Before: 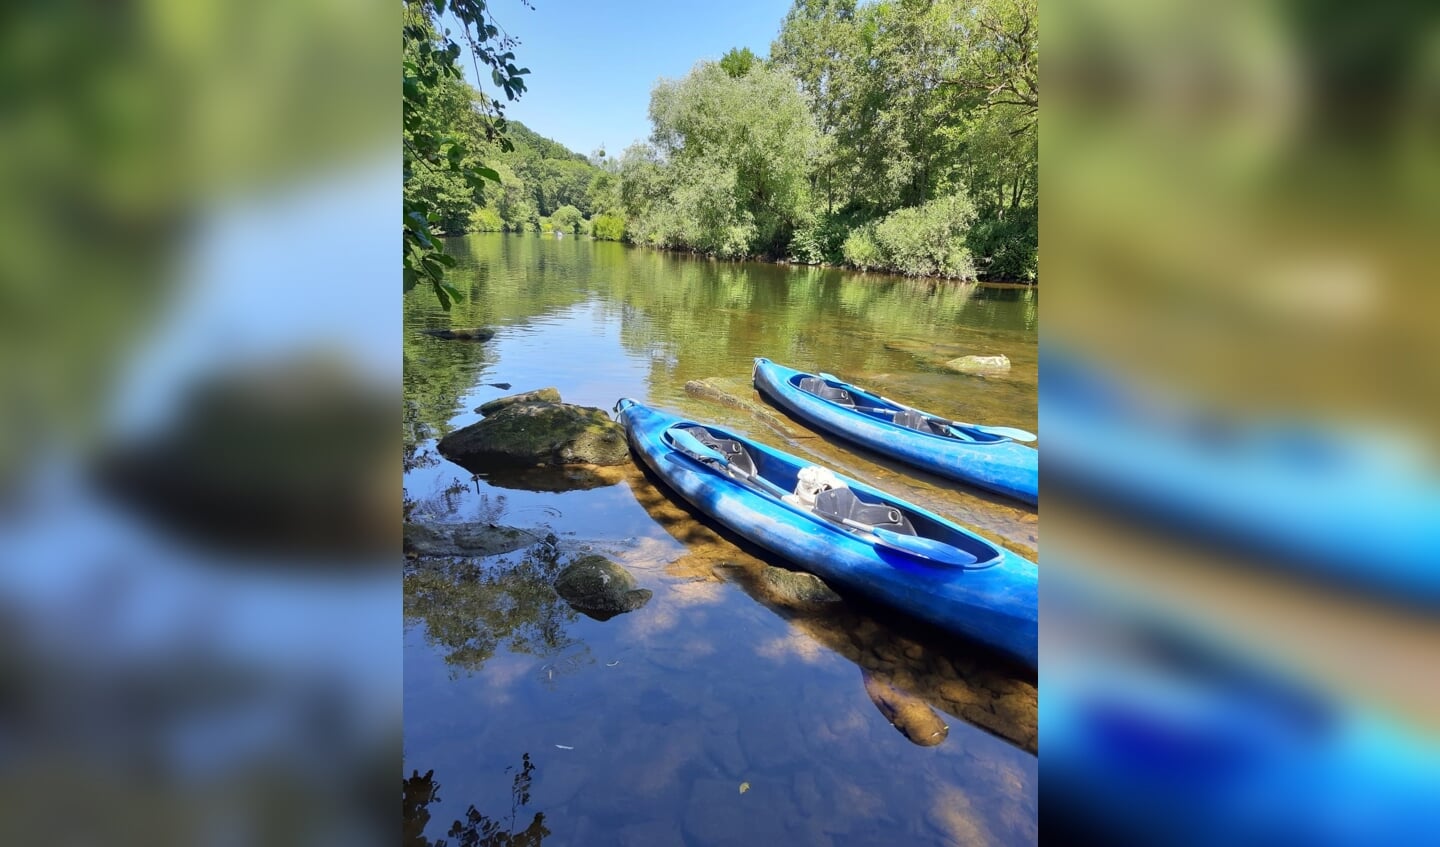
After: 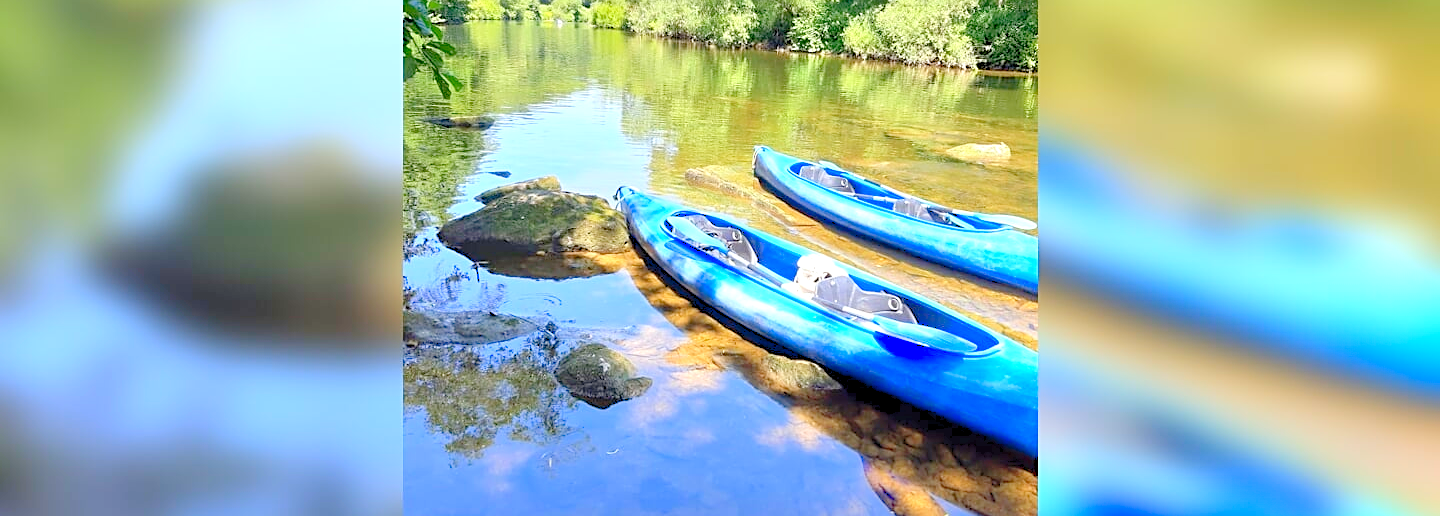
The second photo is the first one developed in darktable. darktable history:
crop and rotate: top 25.067%, bottom 13.978%
levels: levels [0.008, 0.318, 0.836]
sharpen: on, module defaults
